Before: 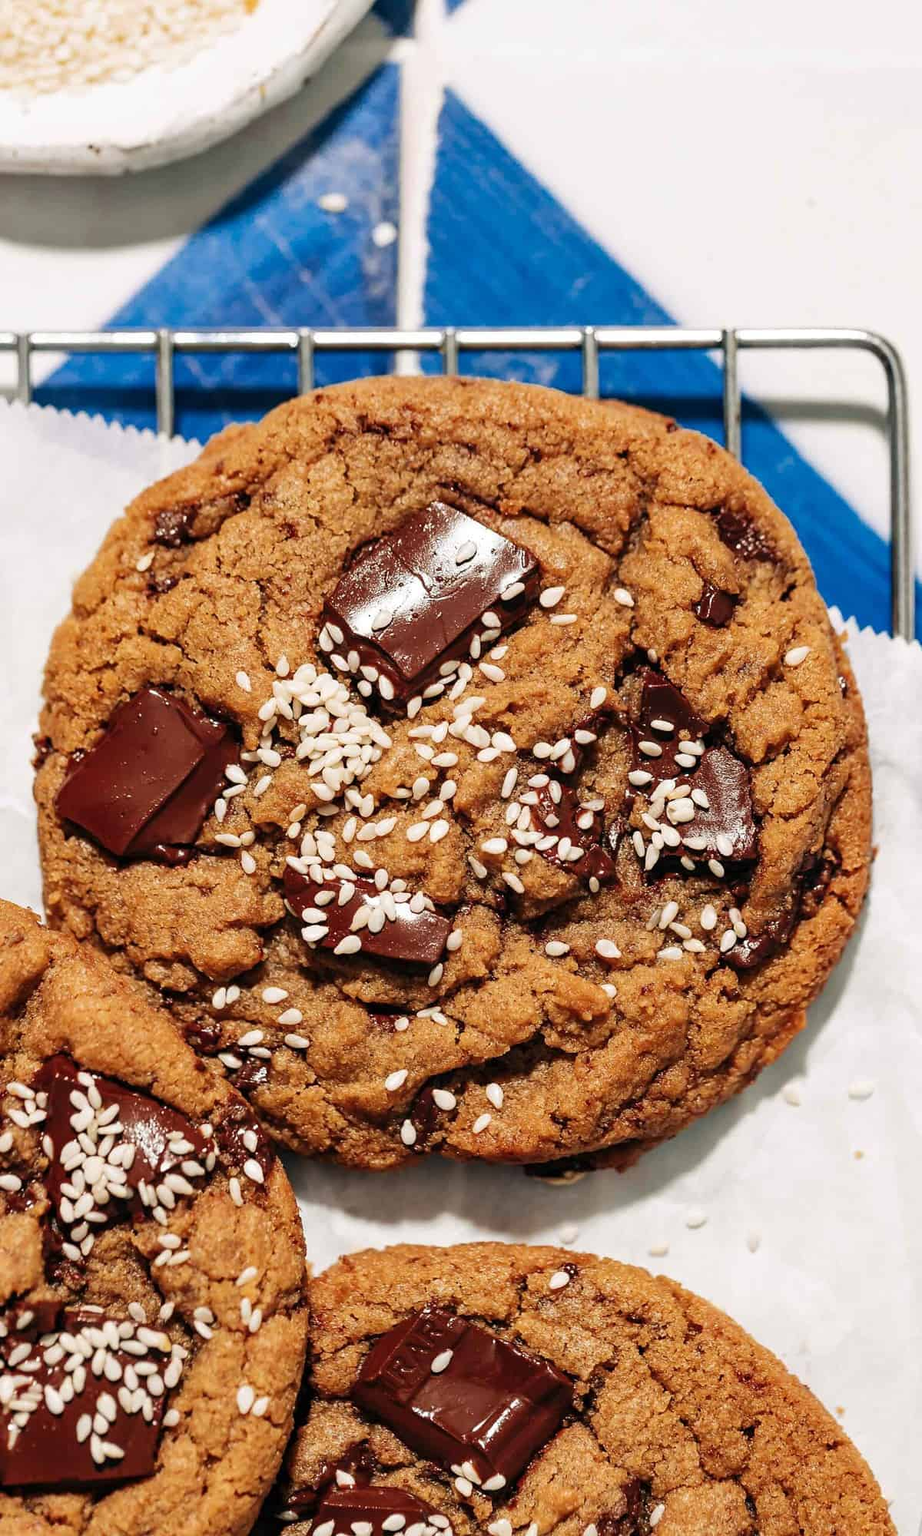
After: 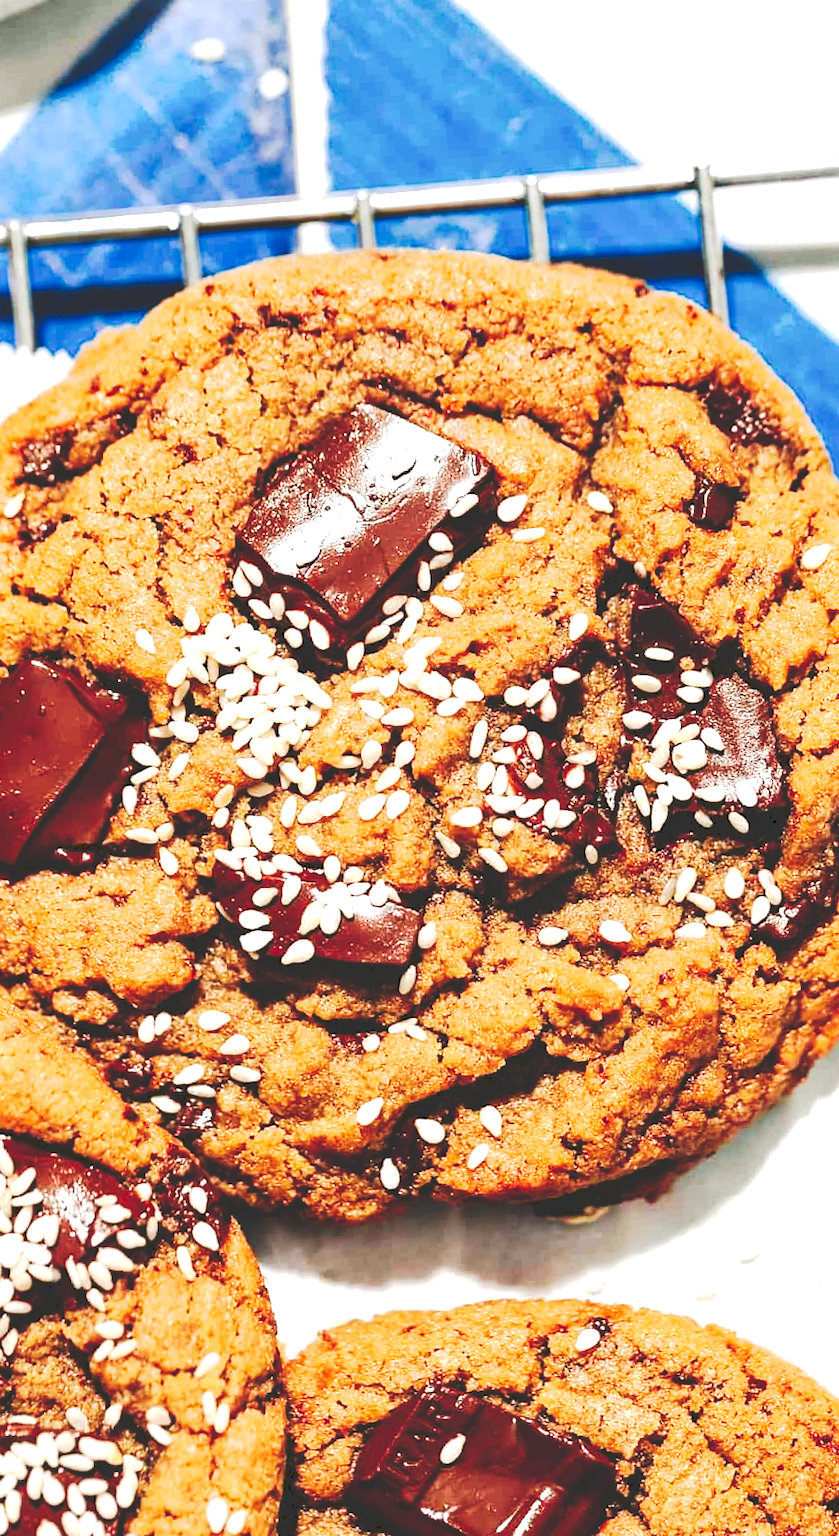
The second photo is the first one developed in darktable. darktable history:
white balance: red 0.988, blue 1.017
tone equalizer: on, module defaults
rotate and perspective: rotation -4.57°, crop left 0.054, crop right 0.944, crop top 0.087, crop bottom 0.914
exposure: exposure 0.785 EV, compensate highlight preservation false
tone curve: curves: ch0 [(0, 0) (0.003, 0.19) (0.011, 0.192) (0.025, 0.192) (0.044, 0.194) (0.069, 0.196) (0.1, 0.197) (0.136, 0.198) (0.177, 0.216) (0.224, 0.236) (0.277, 0.269) (0.335, 0.331) (0.399, 0.418) (0.468, 0.515) (0.543, 0.621) (0.623, 0.725) (0.709, 0.804) (0.801, 0.859) (0.898, 0.913) (1, 1)], preserve colors none
crop and rotate: left 13.15%, top 5.251%, right 12.609%
